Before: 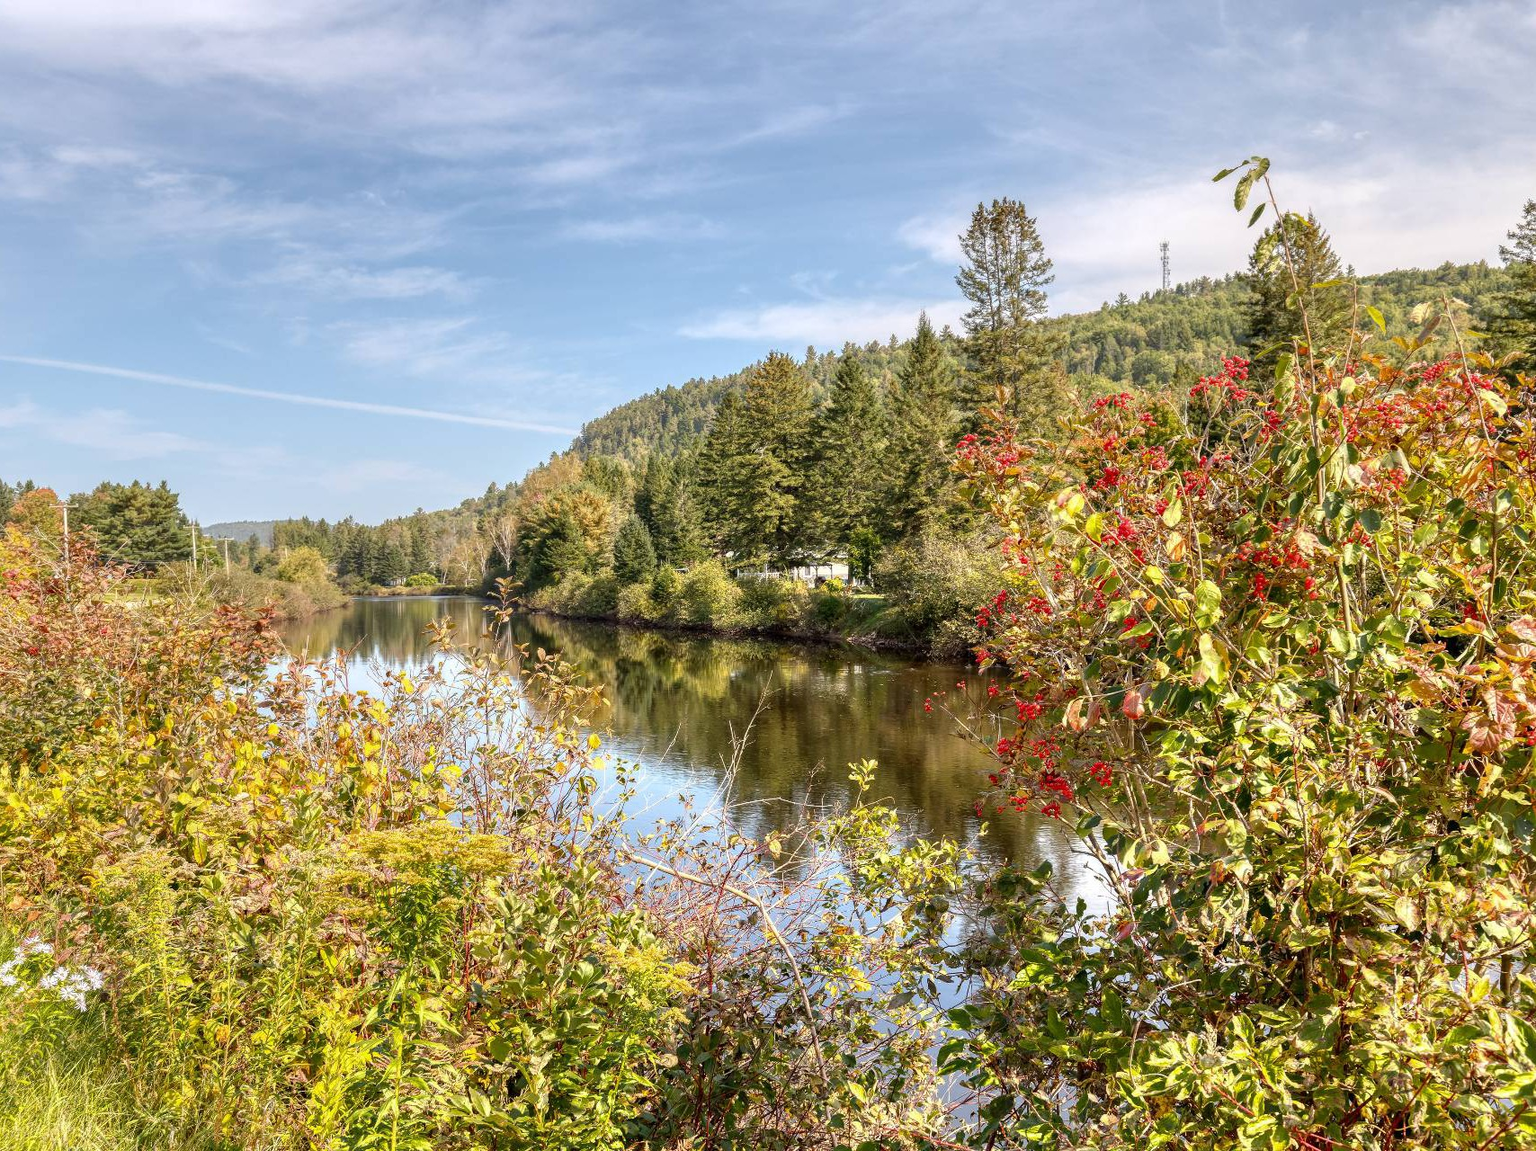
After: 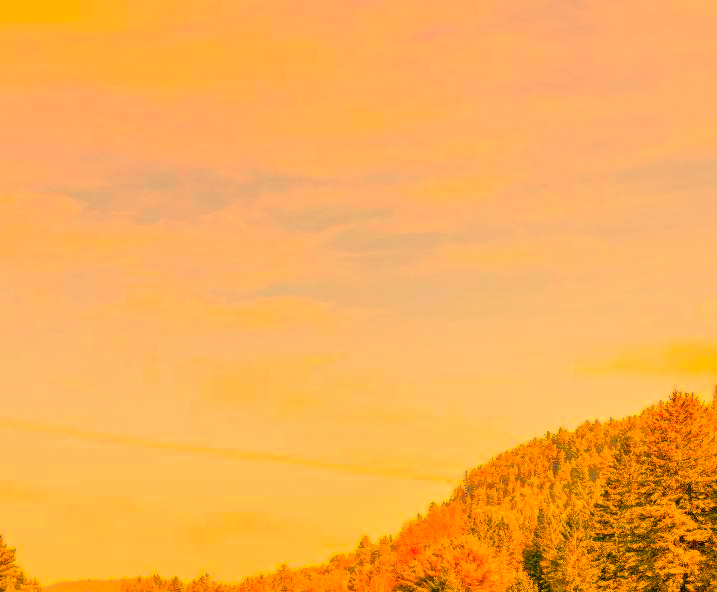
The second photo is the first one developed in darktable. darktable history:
exposure: black level correction 0, exposure 2.138 EV, compensate exposure bias true, compensate highlight preservation false
crop and rotate: left 10.817%, top 0.062%, right 47.194%, bottom 53.626%
global tonemap: drago (1, 100), detail 1
color balance rgb: perceptual saturation grading › global saturation 20%, global vibrance 20%
contrast equalizer: y [[0.526, 0.53, 0.532, 0.532, 0.53, 0.525], [0.5 ×6], [0.5 ×6], [0 ×6], [0 ×6]]
white balance: red 1.467, blue 0.684
